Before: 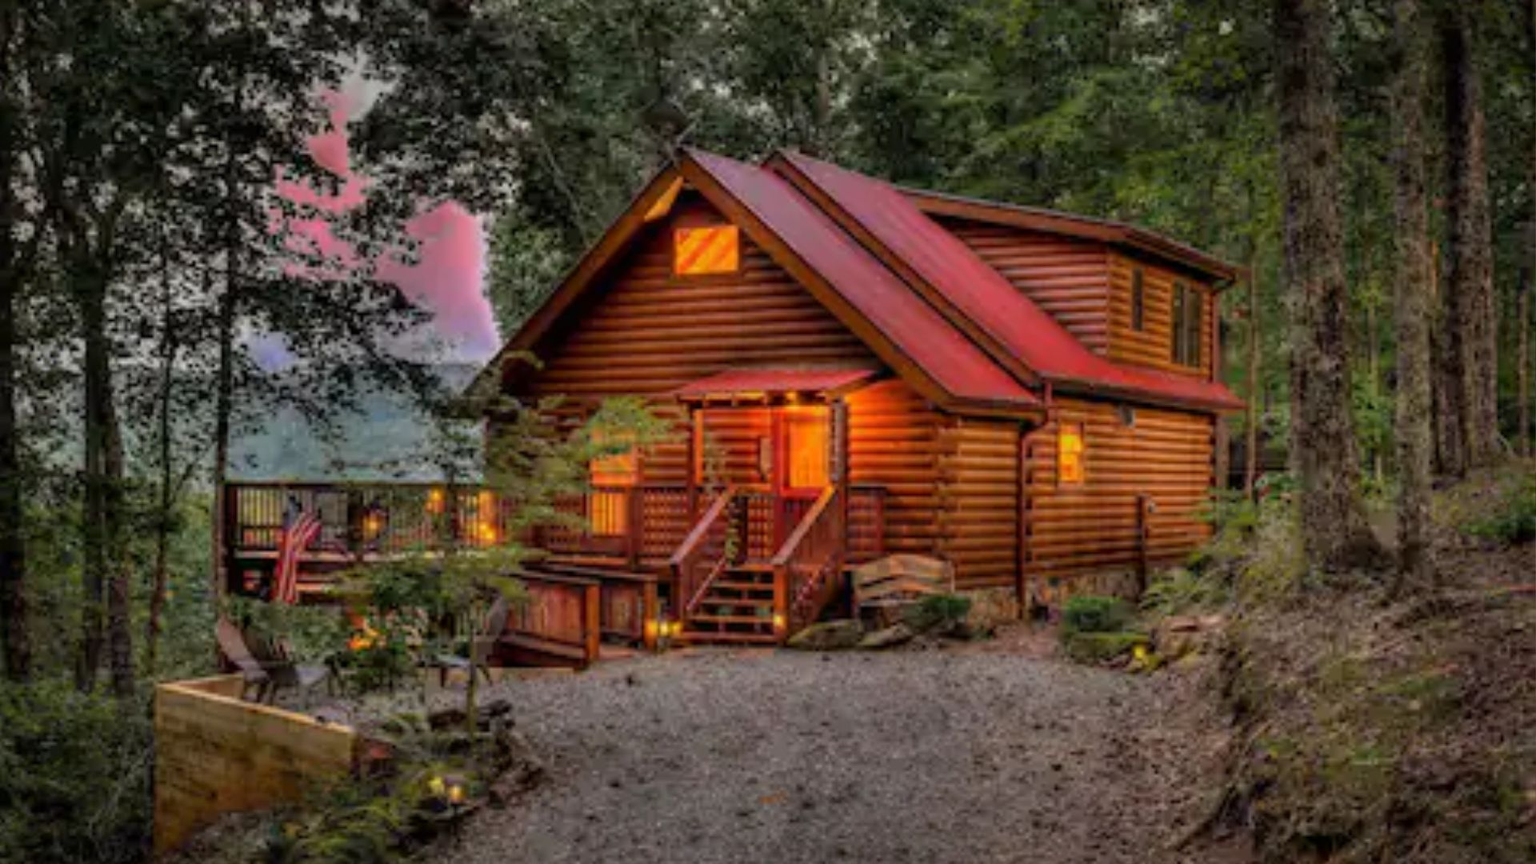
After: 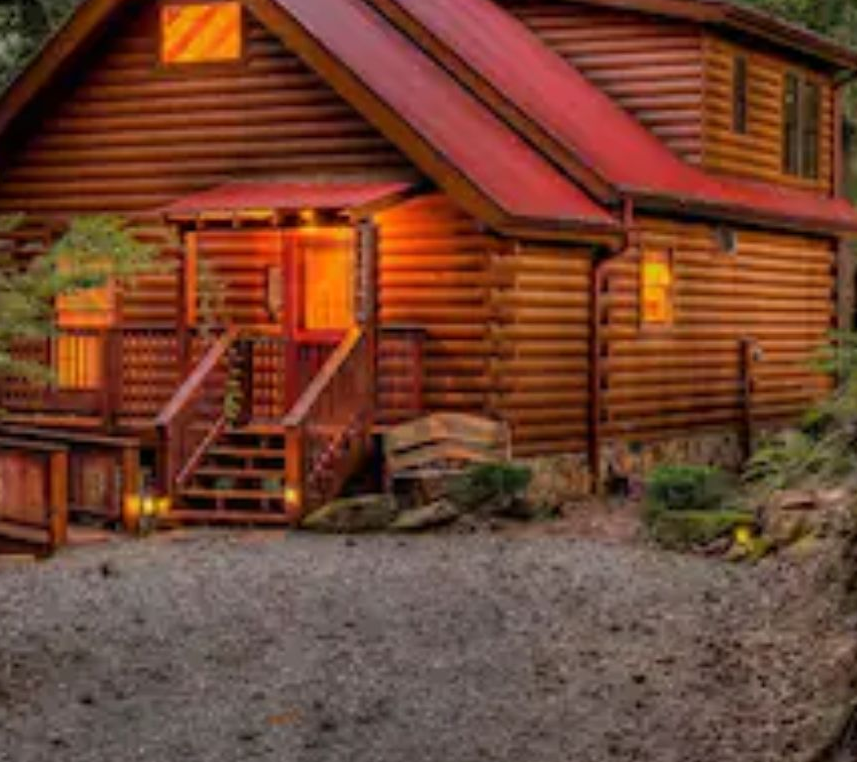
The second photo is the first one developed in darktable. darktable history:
crop: left 35.566%, top 26.016%, right 19.759%, bottom 3.367%
